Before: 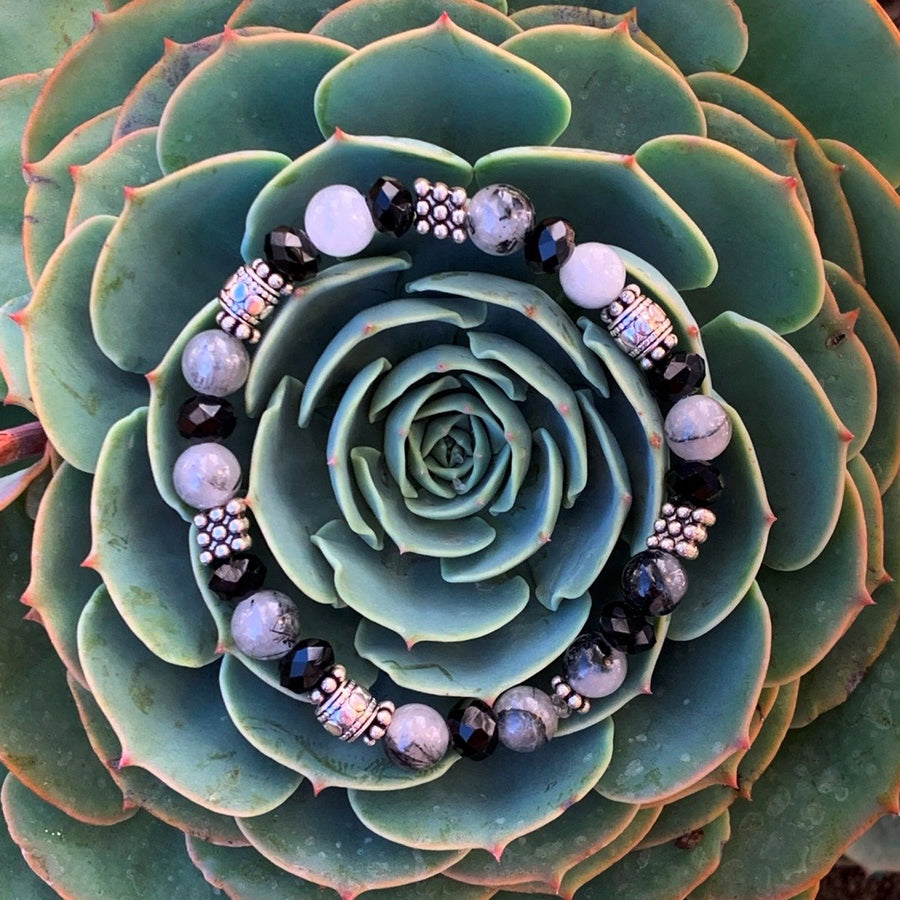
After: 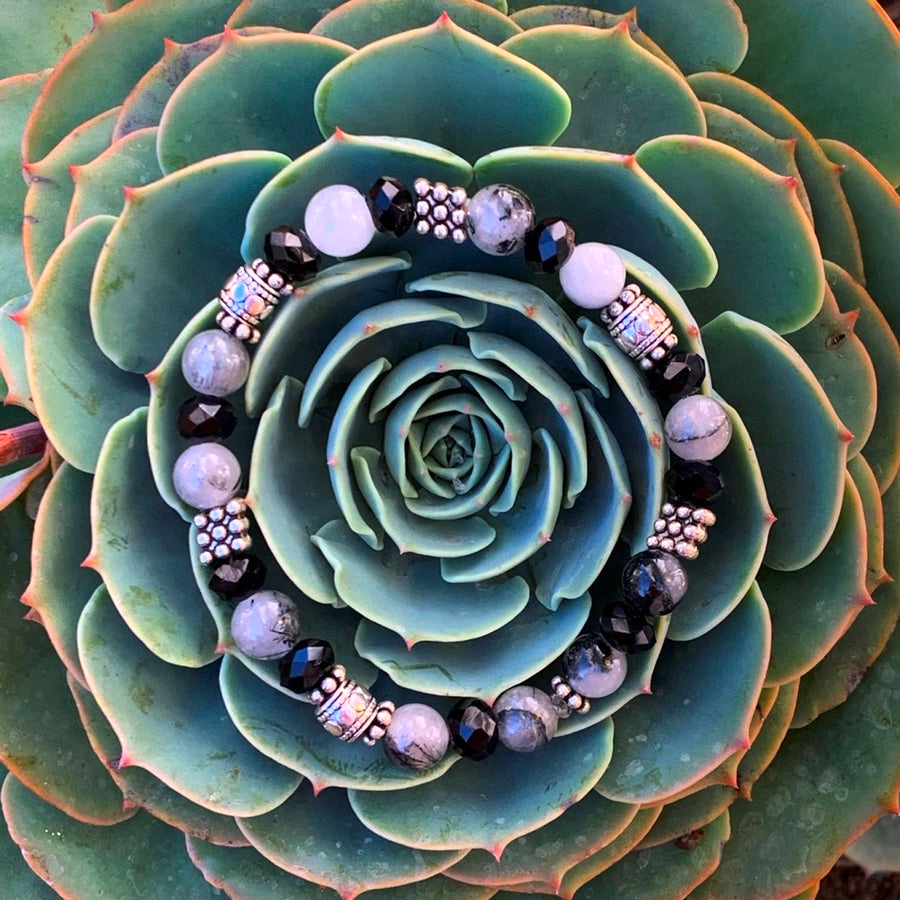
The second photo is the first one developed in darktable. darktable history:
color balance rgb: linear chroma grading › global chroma 14.728%, perceptual saturation grading › global saturation 0.423%, perceptual brilliance grading › global brilliance 2.615%
